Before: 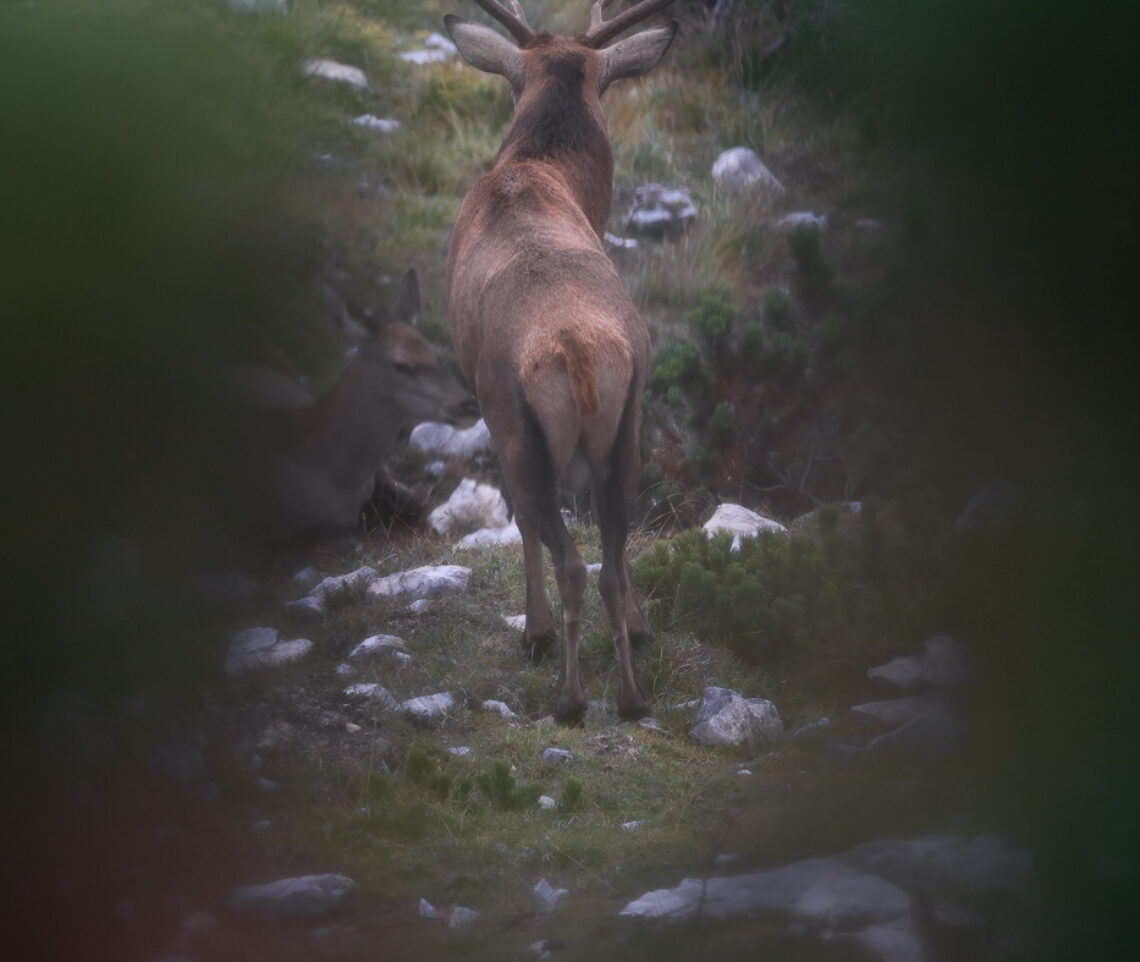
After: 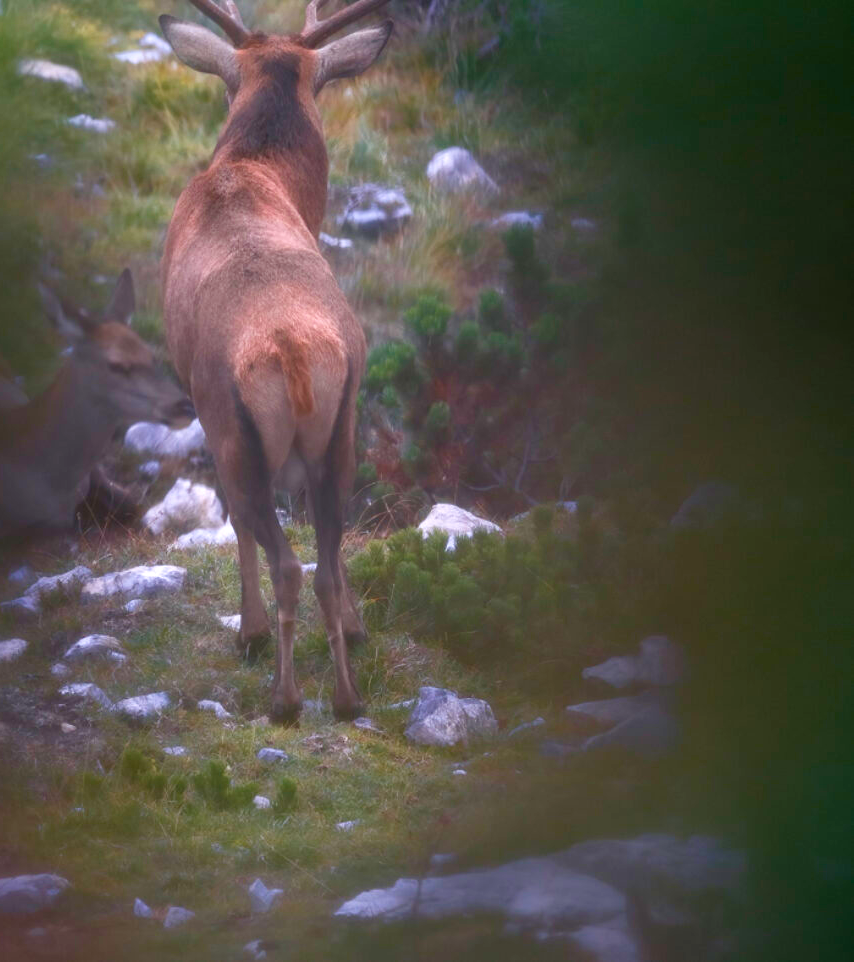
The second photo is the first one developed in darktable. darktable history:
crop and rotate: left 25.061%
velvia: on, module defaults
exposure: exposure 0.61 EV, compensate highlight preservation false
color balance rgb: linear chroma grading › global chroma 9.759%, perceptual saturation grading › global saturation 20%, perceptual saturation grading › highlights -25.767%, perceptual saturation grading › shadows 49.766%, global vibrance 20%
